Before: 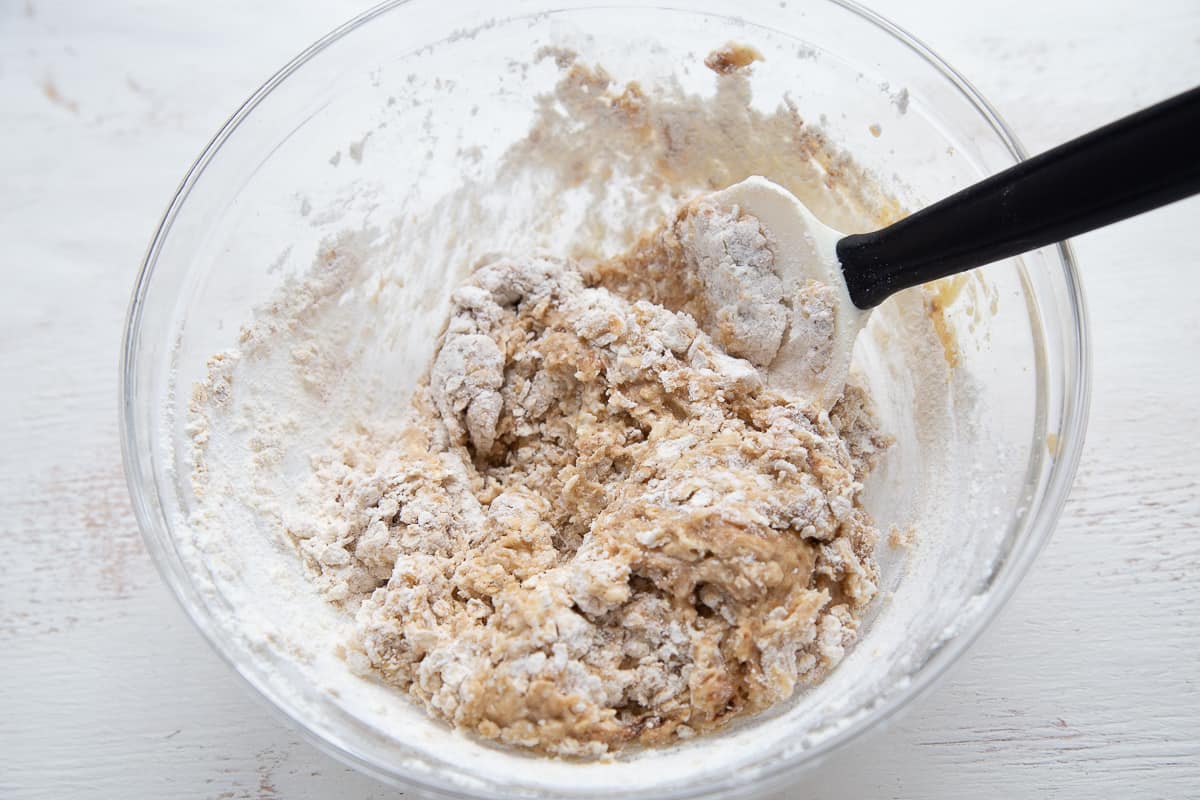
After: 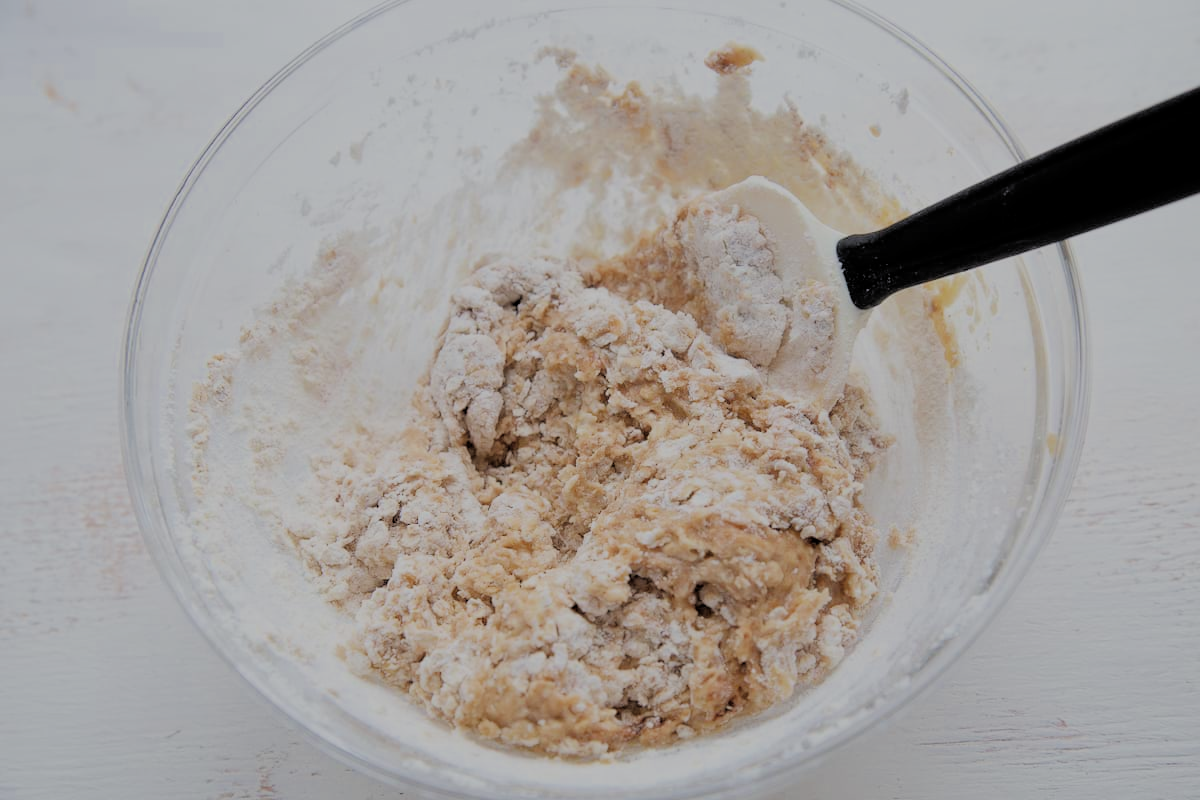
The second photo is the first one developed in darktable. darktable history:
filmic rgb: middle gray luminance 3.71%, black relative exposure -5.92 EV, white relative exposure 6.35 EV, dynamic range scaling 22.31%, target black luminance 0%, hardness 2.31, latitude 46.04%, contrast 0.789, highlights saturation mix 98.55%, shadows ↔ highlights balance 0.236%
